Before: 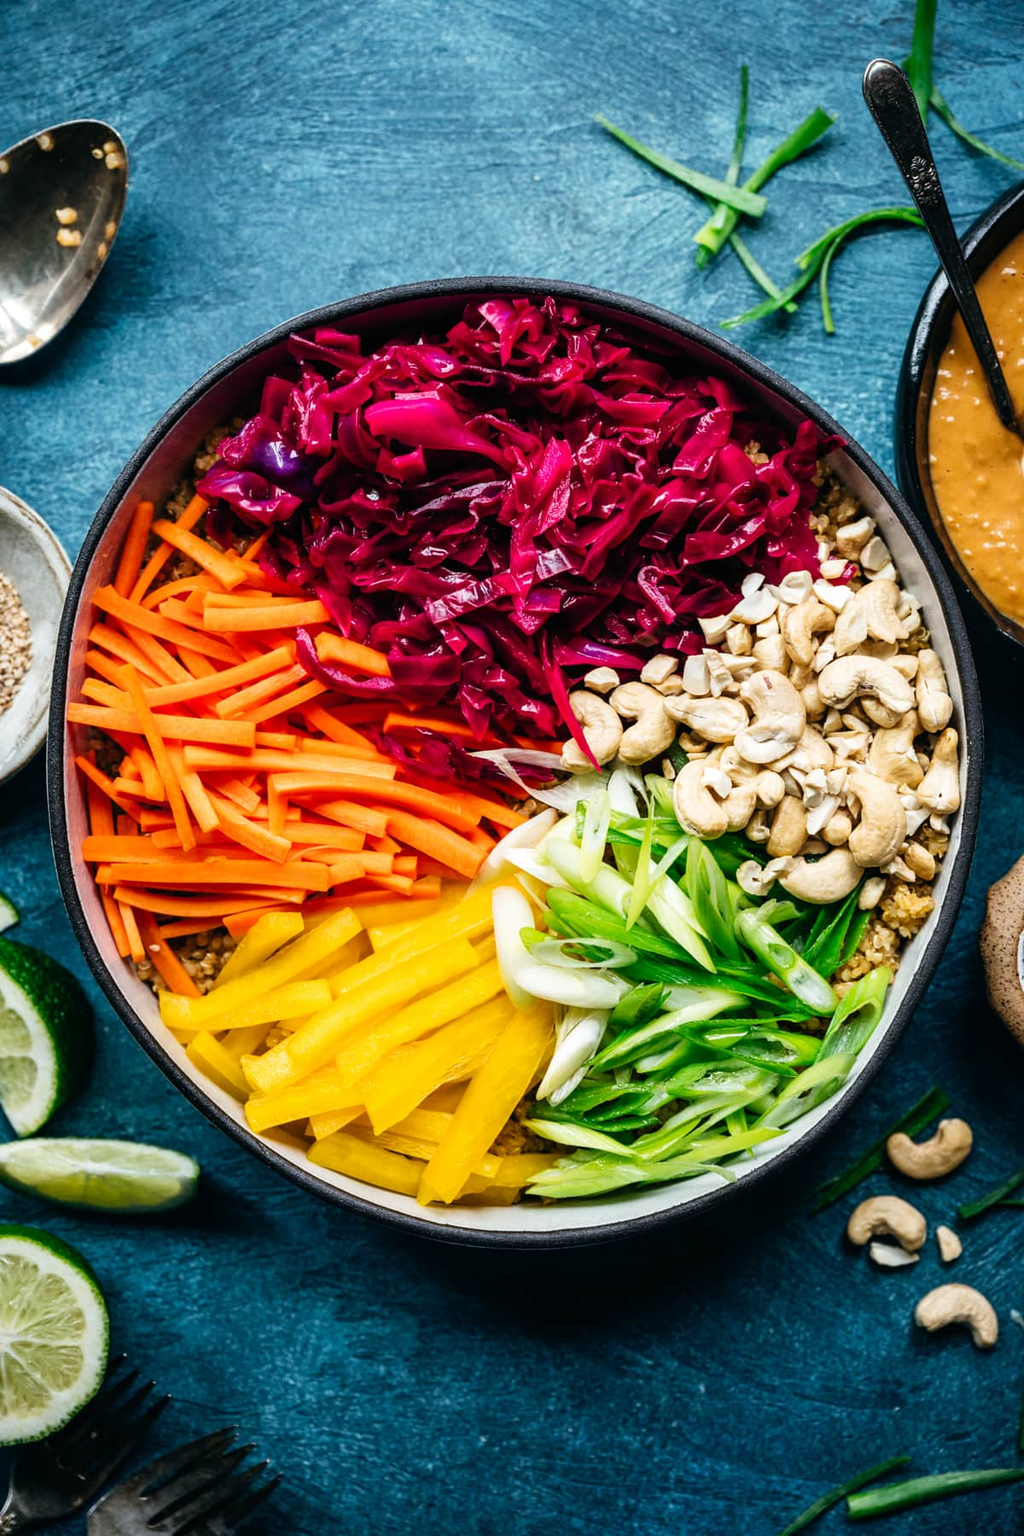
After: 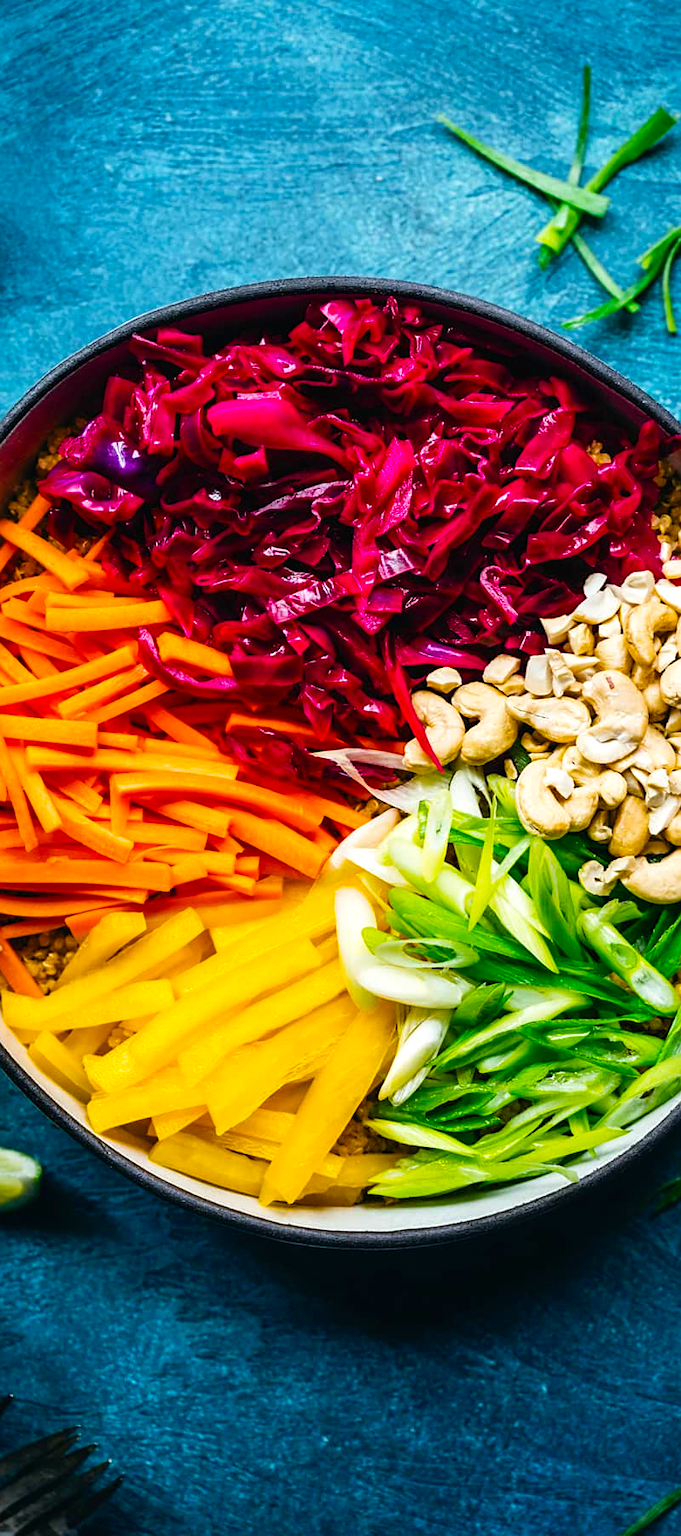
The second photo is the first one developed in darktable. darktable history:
exposure: black level correction -0.001, exposure 0.08 EV, compensate highlight preservation false
color balance rgb: linear chroma grading › global chroma 15%, perceptual saturation grading › global saturation 30%
sharpen: amount 0.2
crop: left 15.419%, right 17.914%
